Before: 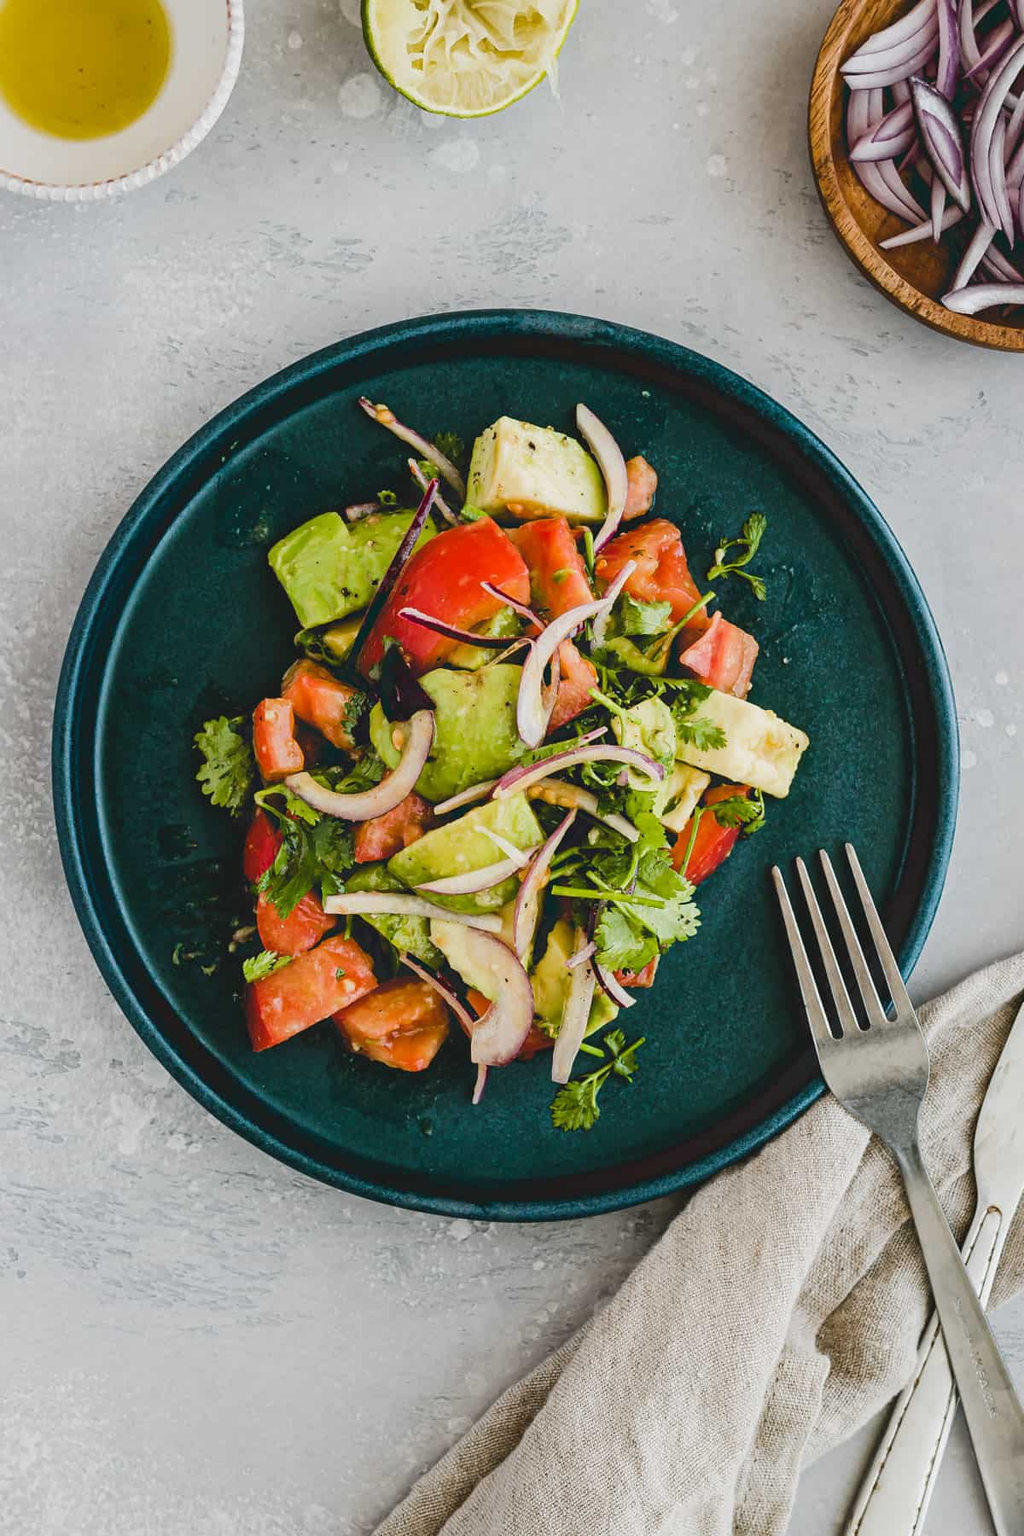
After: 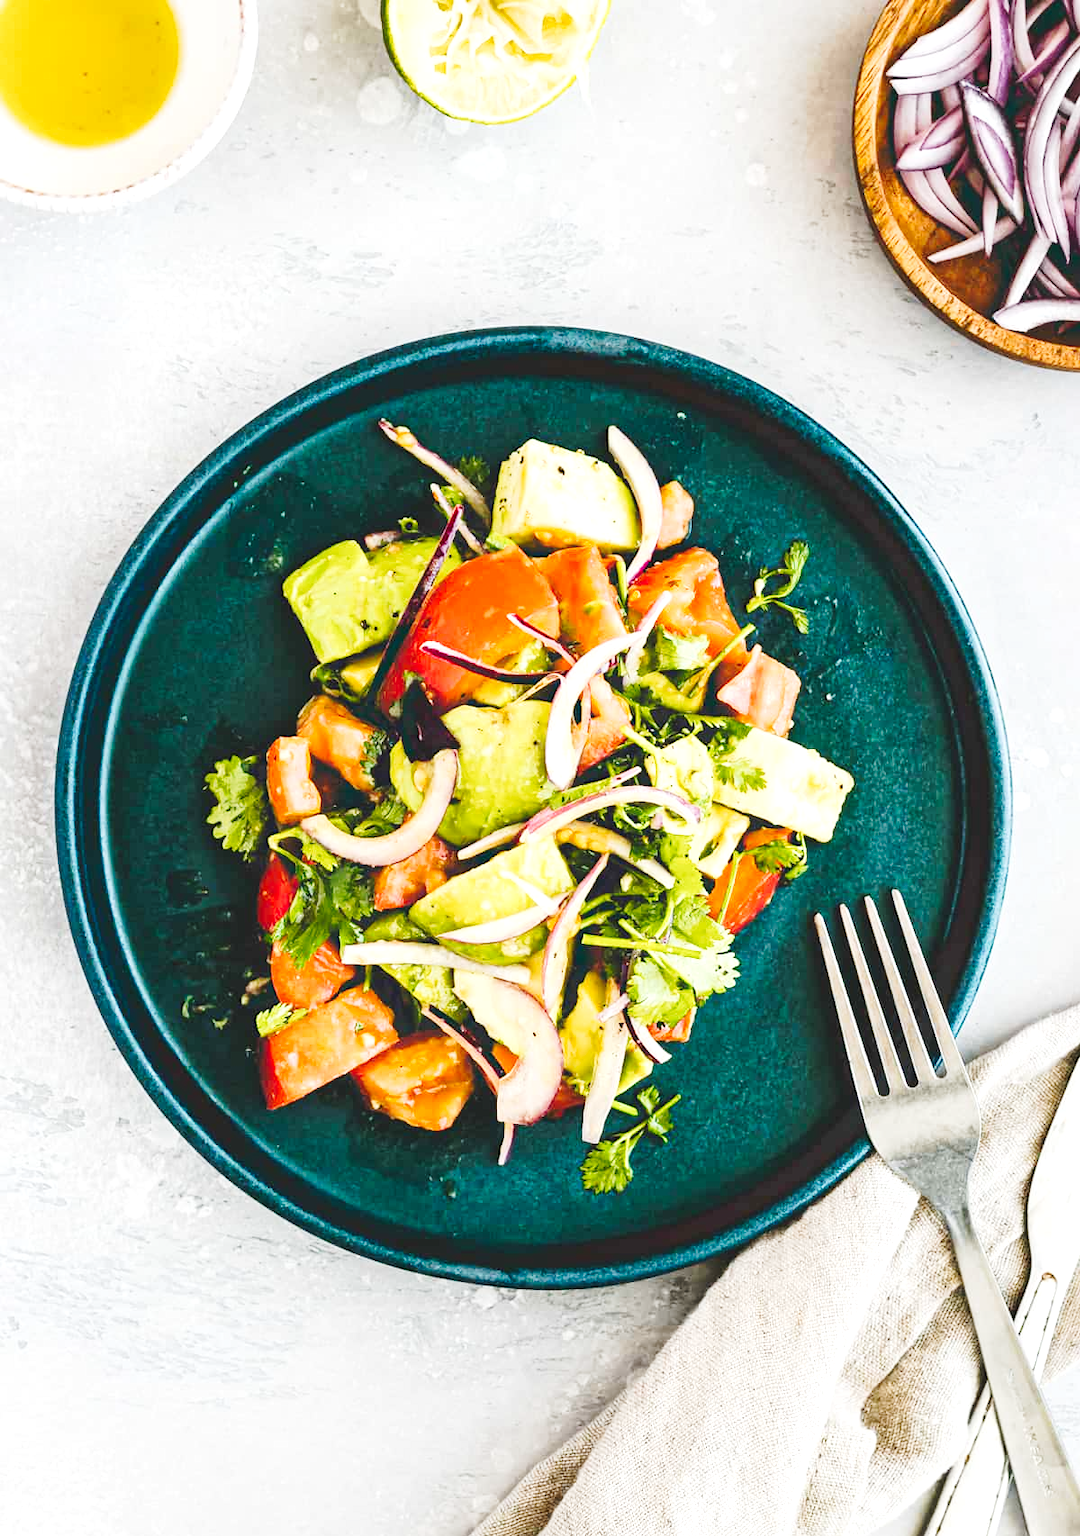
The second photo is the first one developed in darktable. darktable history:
crop and rotate: top 0.003%, bottom 5.211%
tone curve: curves: ch0 [(0, 0.023) (0.103, 0.087) (0.277, 0.28) (0.46, 0.554) (0.569, 0.68) (0.735, 0.843) (0.994, 0.984)]; ch1 [(0, 0) (0.324, 0.285) (0.456, 0.438) (0.488, 0.497) (0.512, 0.503) (0.535, 0.535) (0.599, 0.606) (0.715, 0.738) (1, 1)]; ch2 [(0, 0) (0.369, 0.388) (0.449, 0.431) (0.478, 0.471) (0.502, 0.503) (0.55, 0.553) (0.603, 0.602) (0.656, 0.713) (1, 1)], preserve colors none
exposure: black level correction -0.001, exposure 0.906 EV, compensate highlight preservation false
